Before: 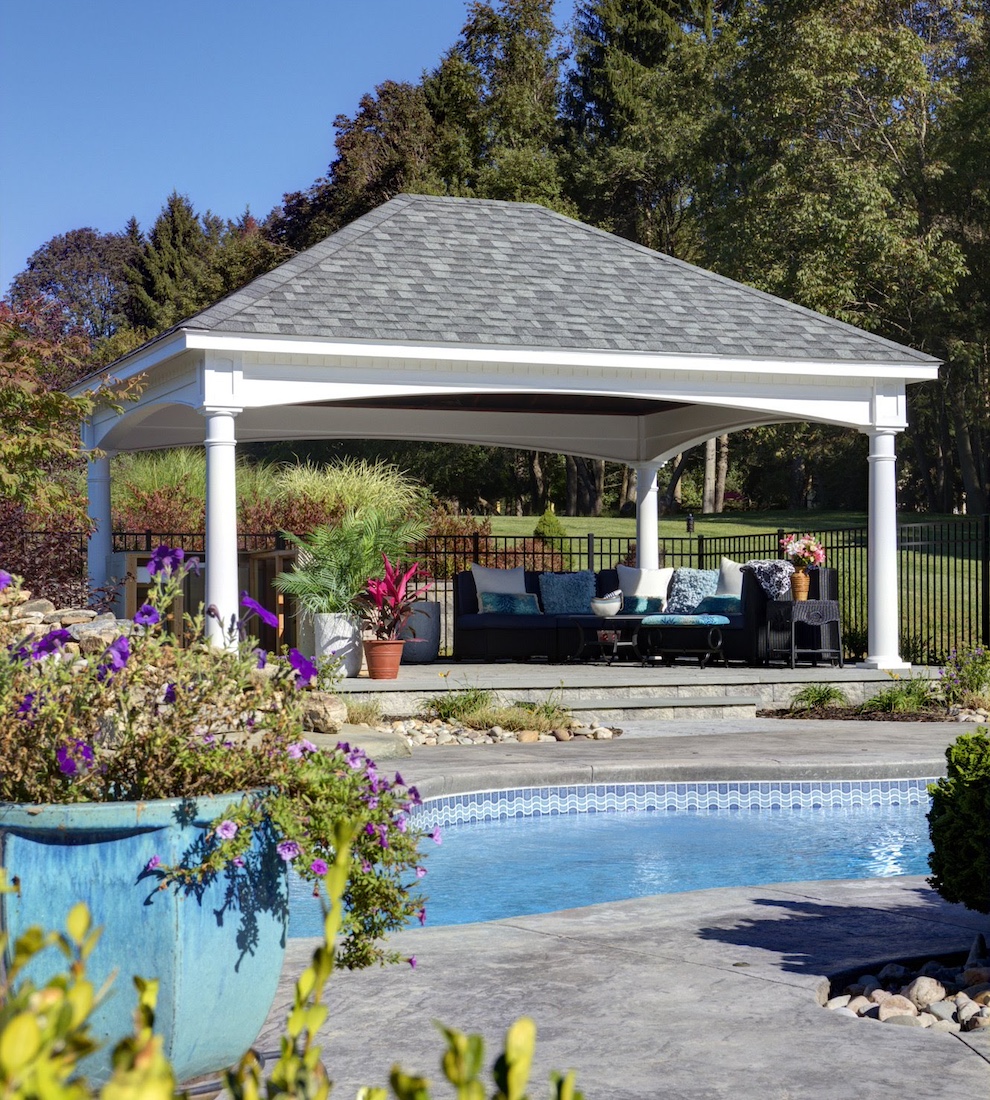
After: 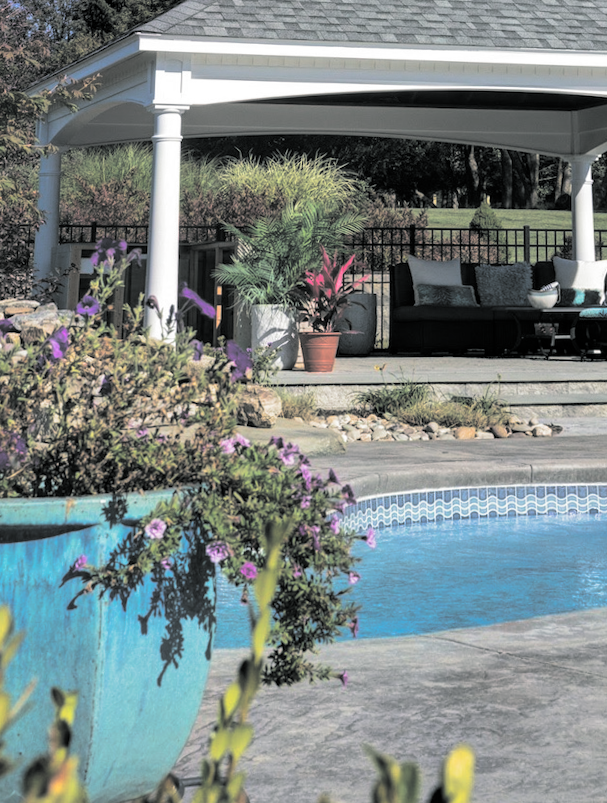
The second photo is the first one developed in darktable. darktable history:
crop: left 8.966%, top 23.852%, right 34.699%, bottom 4.703%
rotate and perspective: rotation 0.128°, lens shift (vertical) -0.181, lens shift (horizontal) -0.044, shear 0.001, automatic cropping off
shadows and highlights: soften with gaussian
split-toning: shadows › hue 190.8°, shadows › saturation 0.05, highlights › hue 54°, highlights › saturation 0.05, compress 0%
